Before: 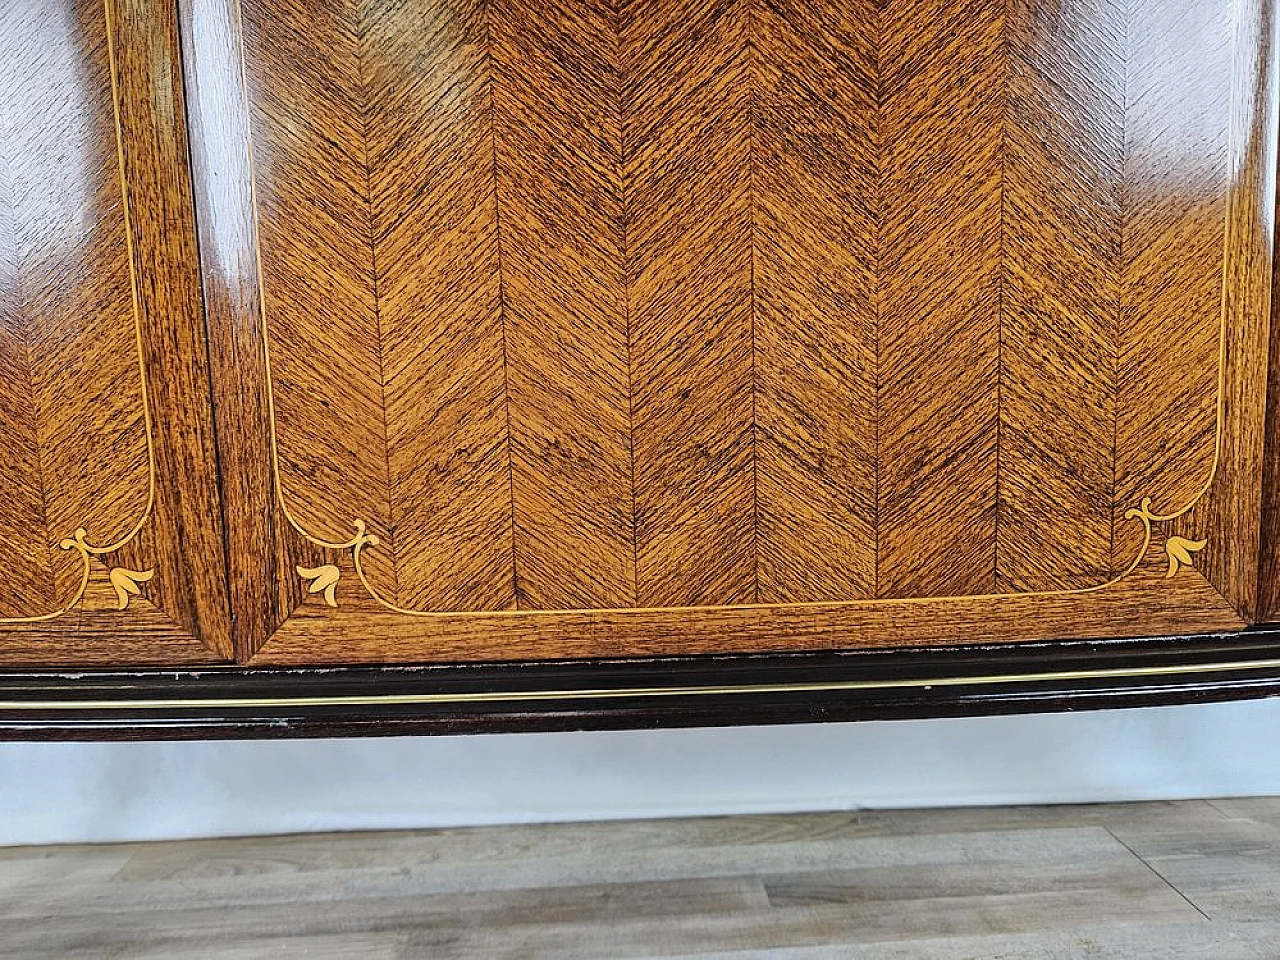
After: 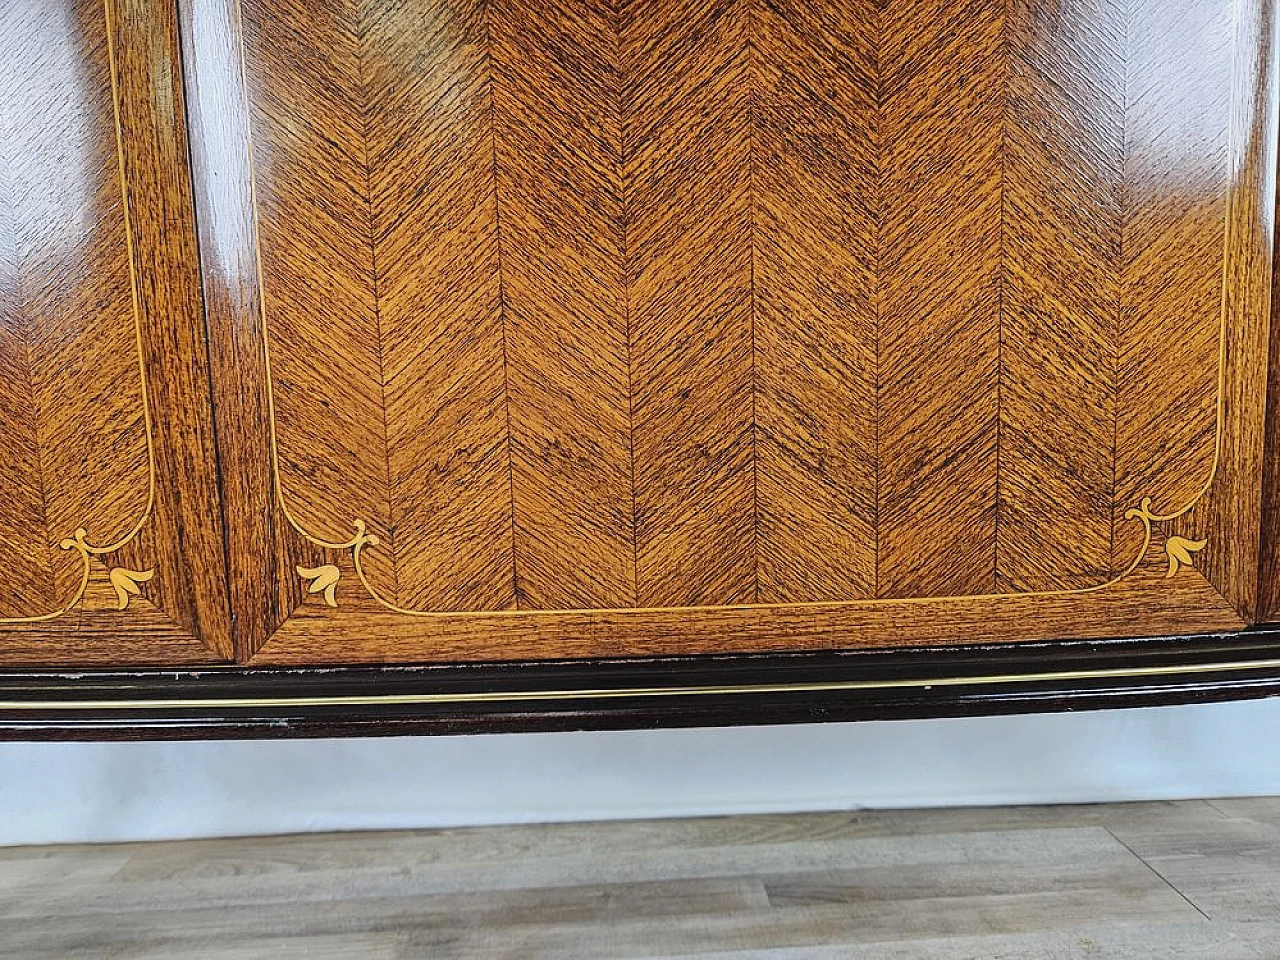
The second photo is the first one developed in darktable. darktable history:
contrast equalizer: octaves 7, y [[0.511, 0.558, 0.631, 0.632, 0.559, 0.512], [0.5 ×6], [0.507, 0.559, 0.627, 0.644, 0.647, 0.647], [0 ×6], [0 ×6]], mix -0.2
